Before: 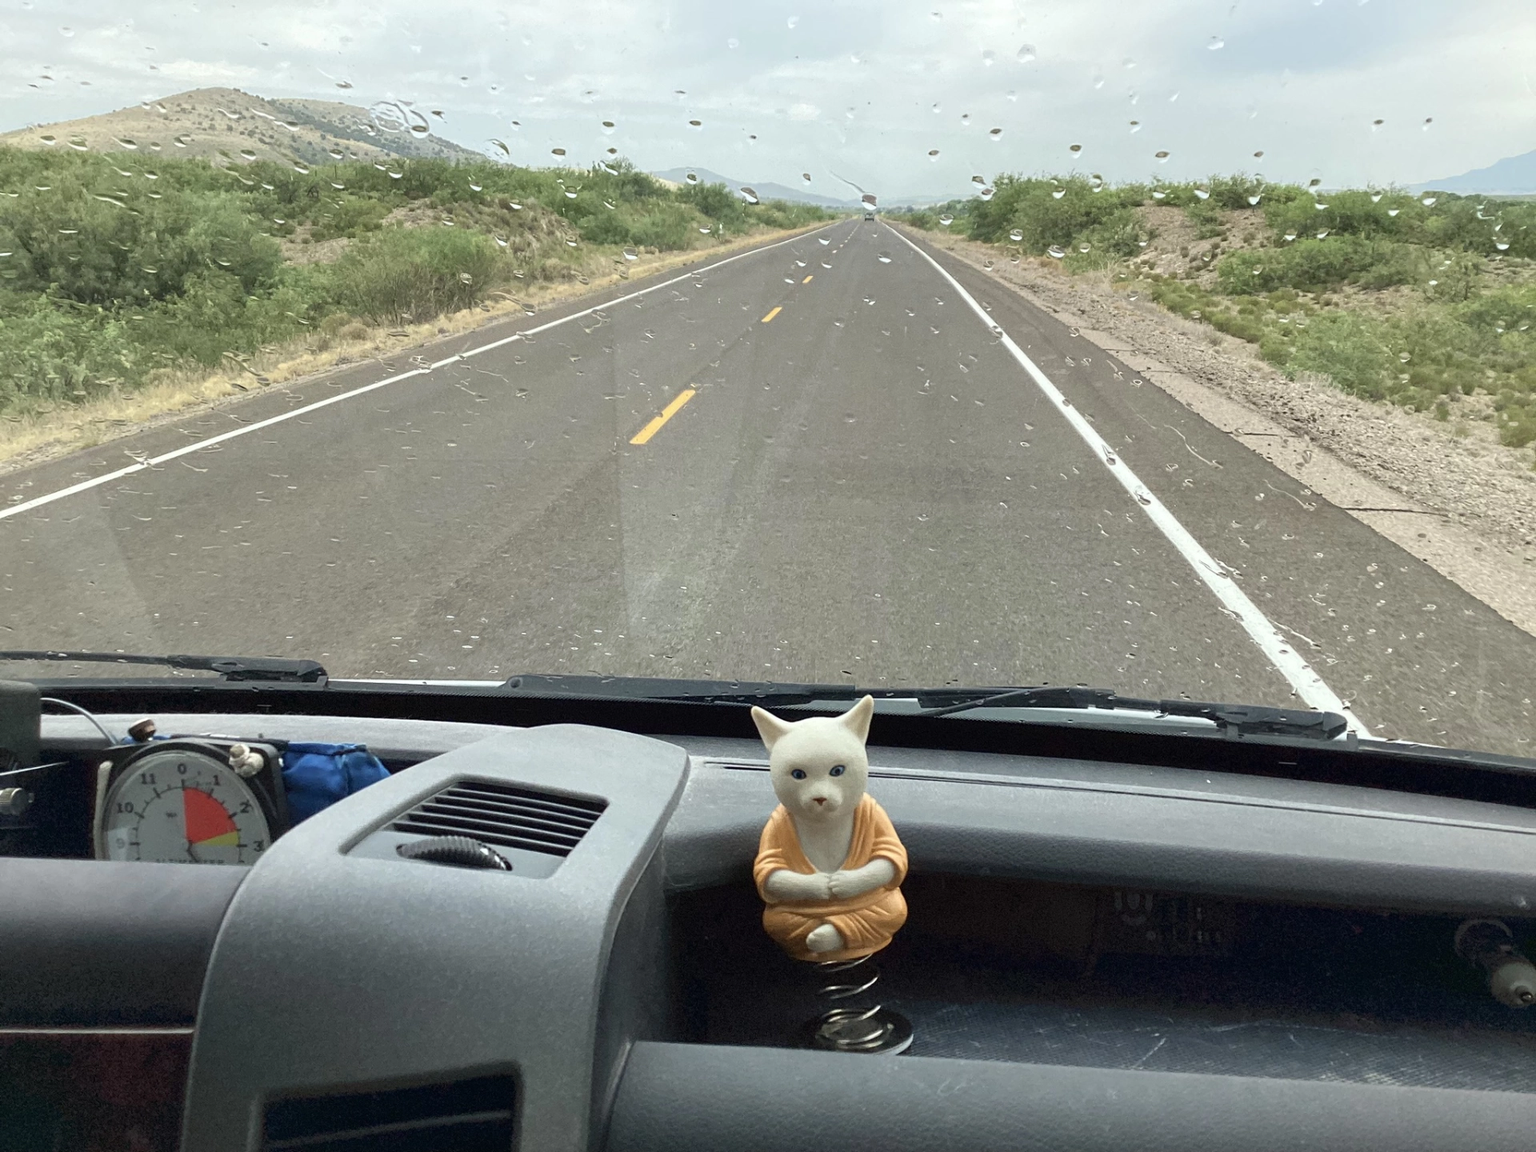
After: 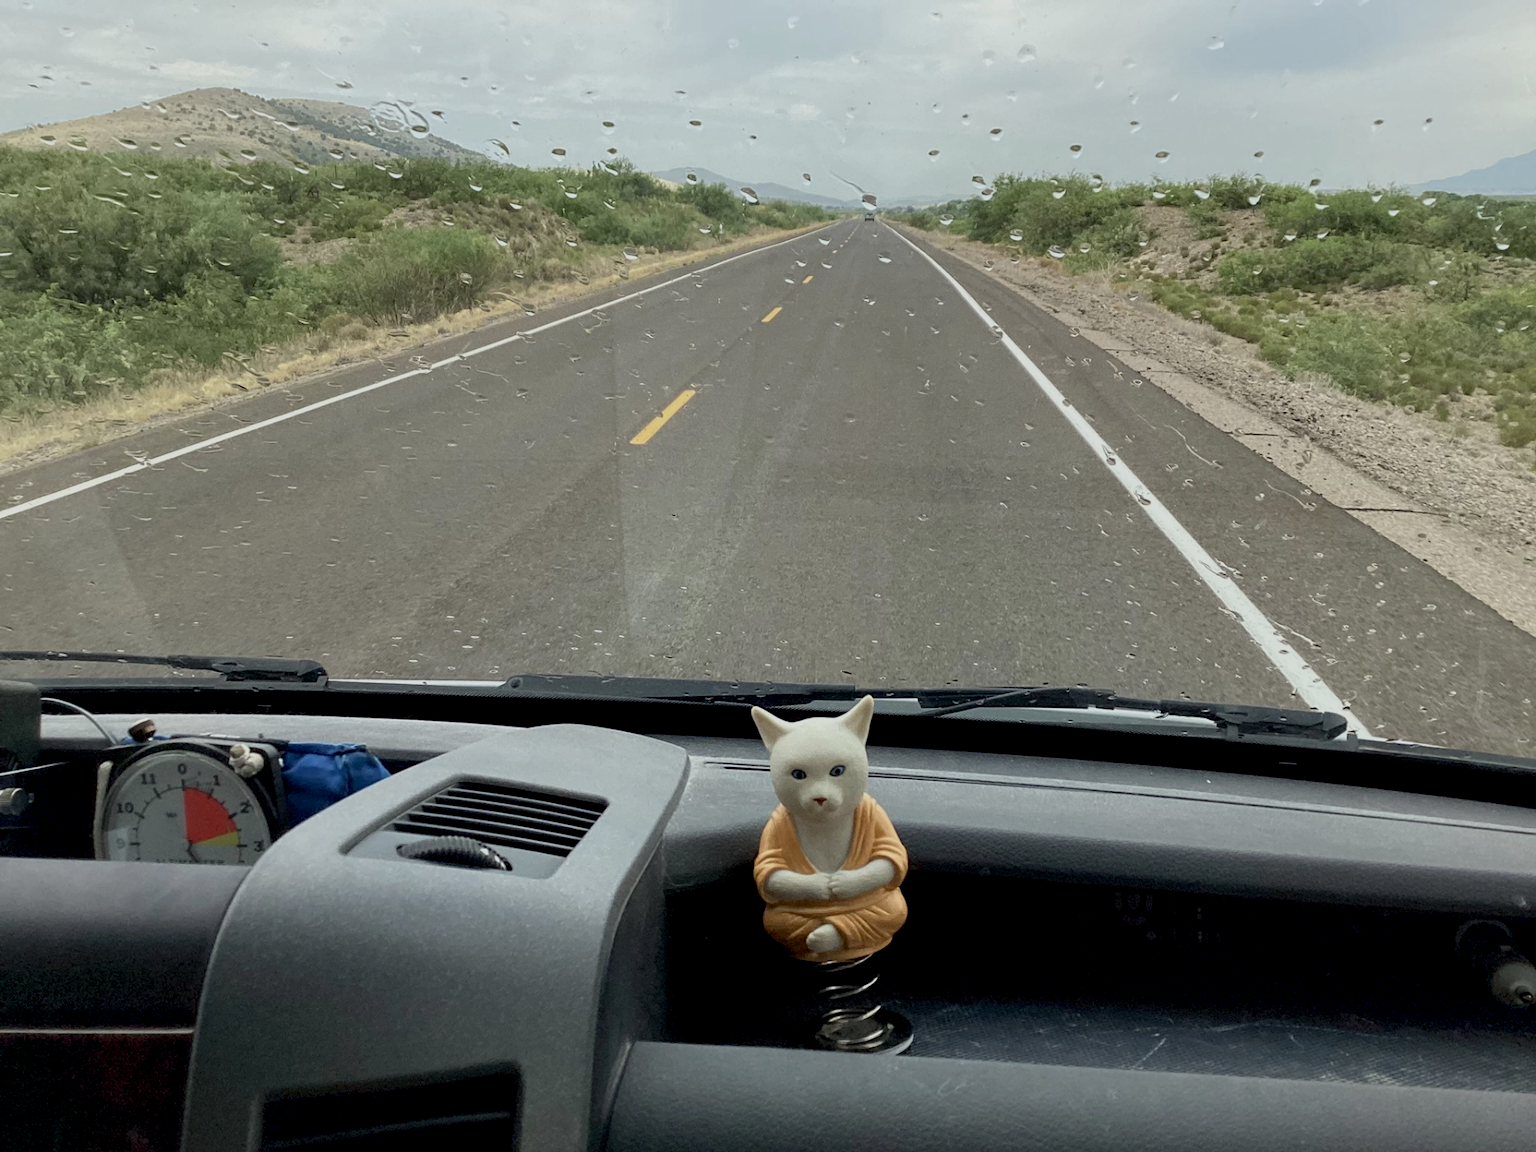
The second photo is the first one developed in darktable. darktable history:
exposure: black level correction 0.011, exposure -0.479 EV, compensate highlight preservation false
